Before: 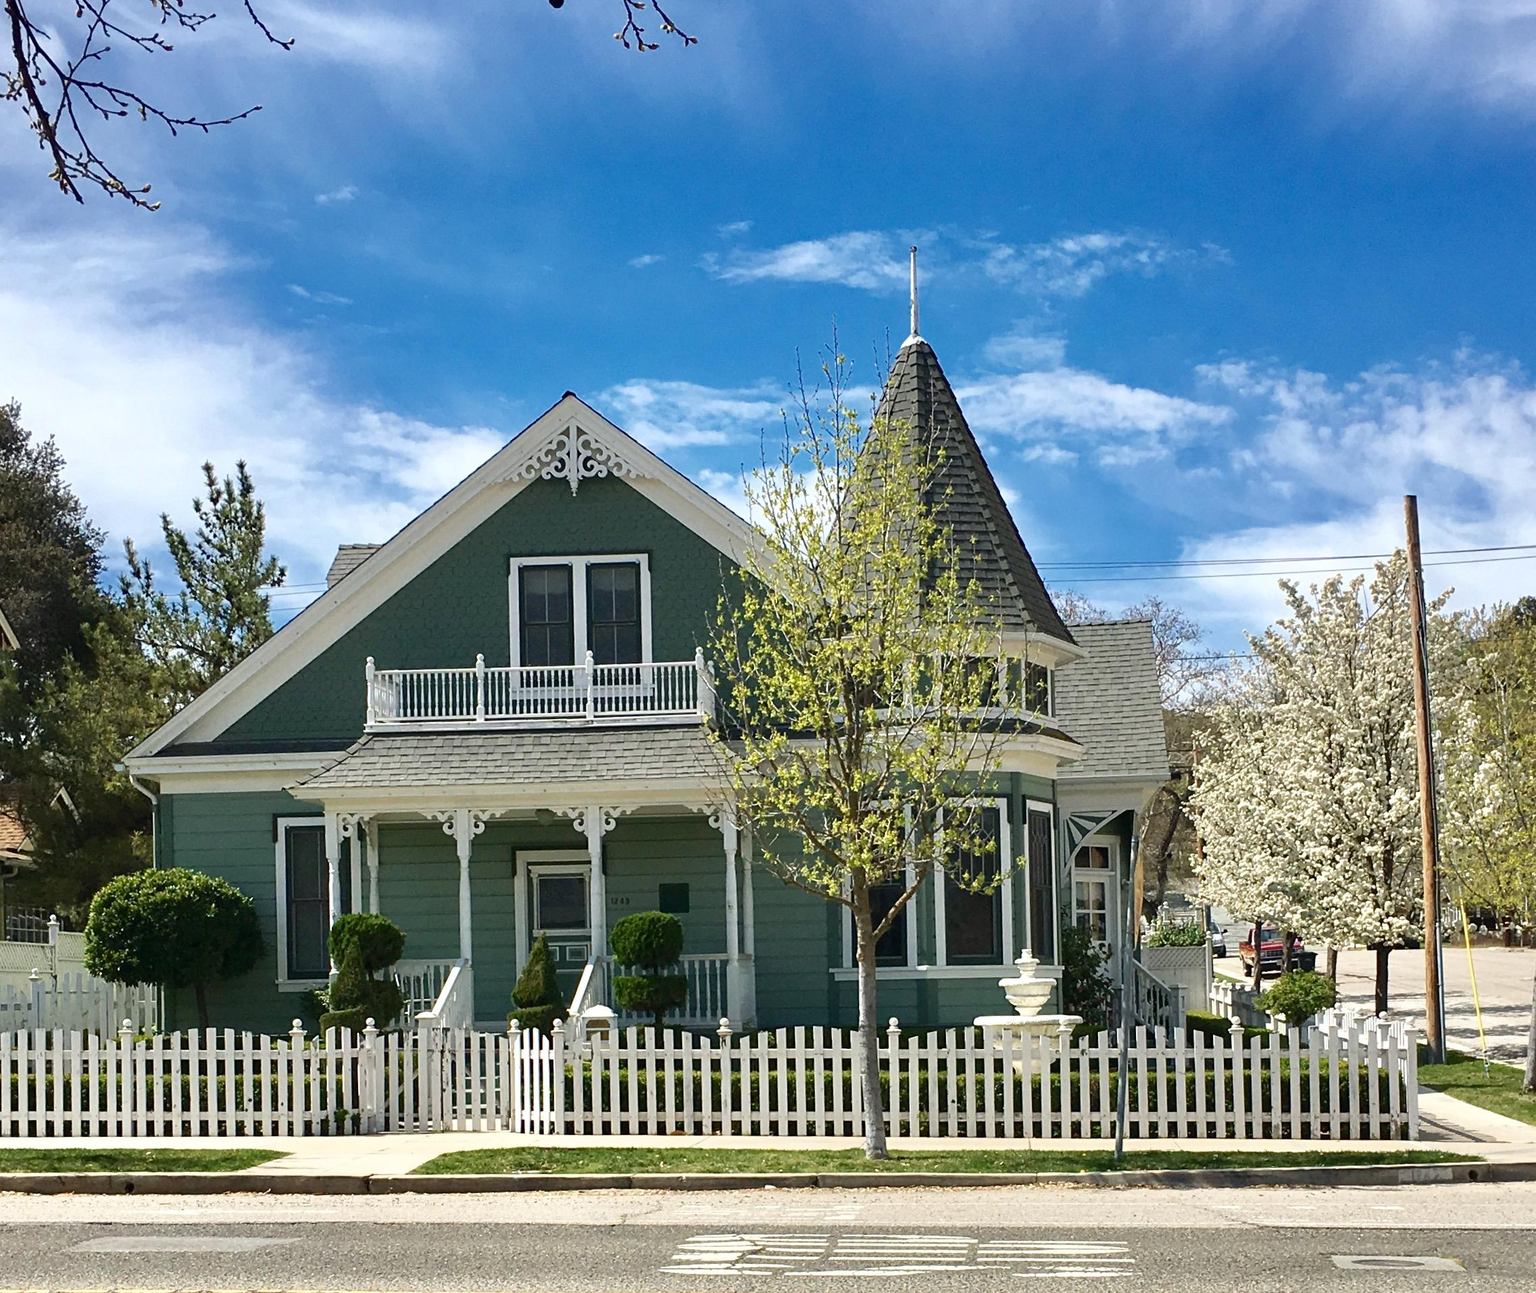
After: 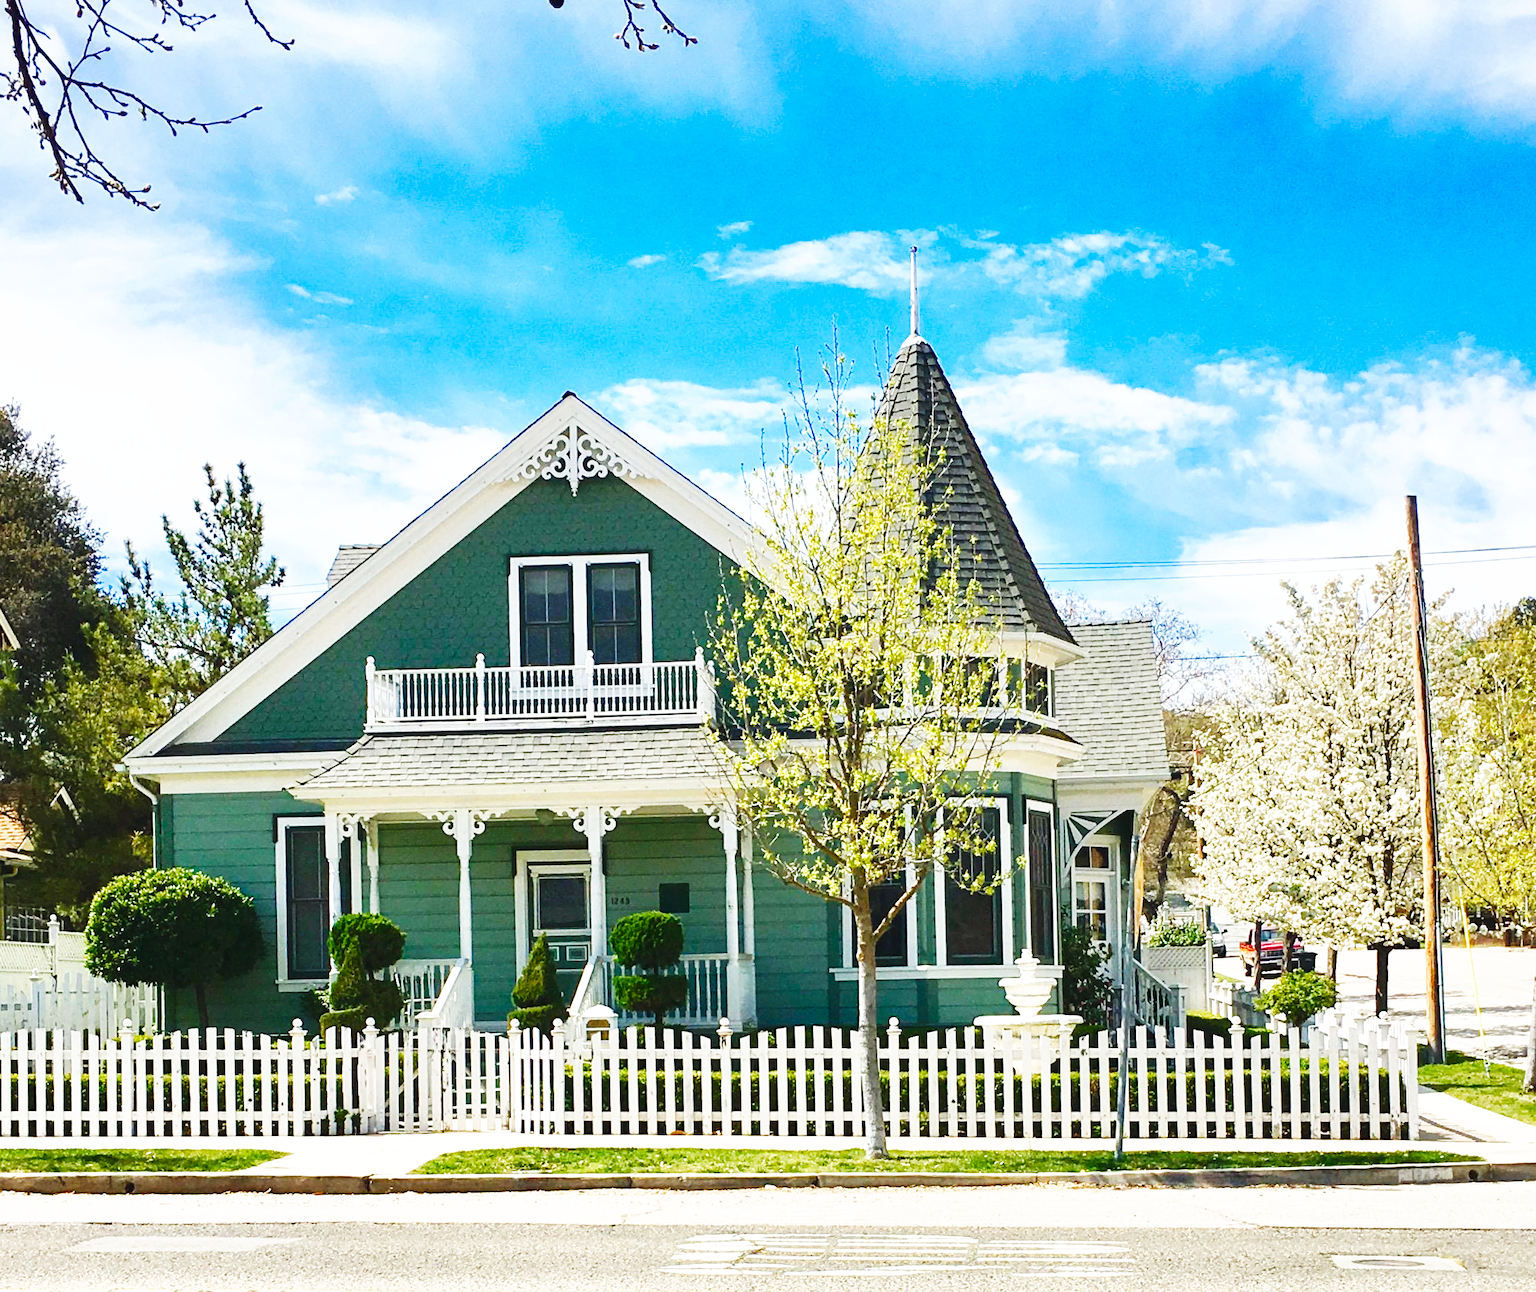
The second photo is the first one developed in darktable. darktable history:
contrast brightness saturation: saturation -0.025
color balance rgb: global offset › luminance 0.783%, perceptual saturation grading › global saturation 27.545%, perceptual saturation grading › highlights -25.293%, perceptual saturation grading › shadows 25.904%
base curve: curves: ch0 [(0, 0) (0.007, 0.004) (0.027, 0.03) (0.046, 0.07) (0.207, 0.54) (0.442, 0.872) (0.673, 0.972) (1, 1)], preserve colors none
